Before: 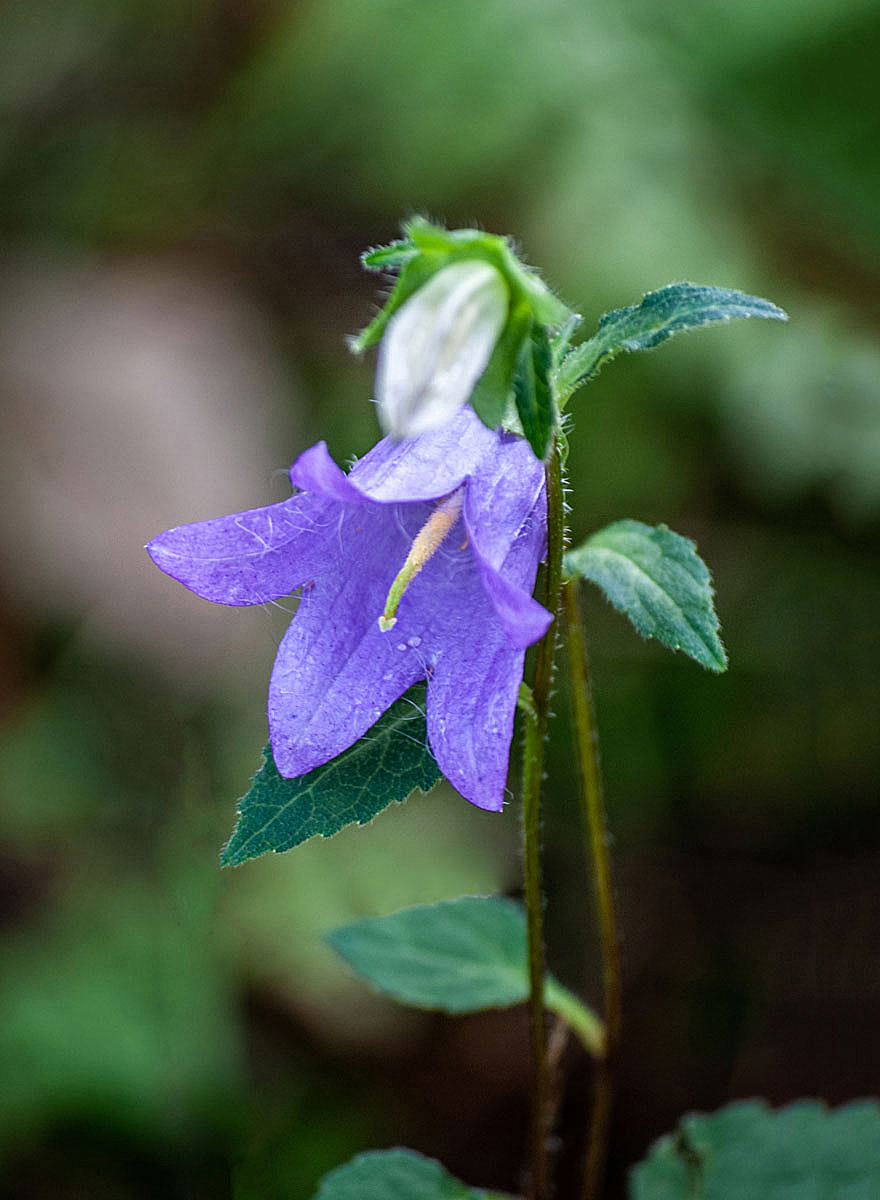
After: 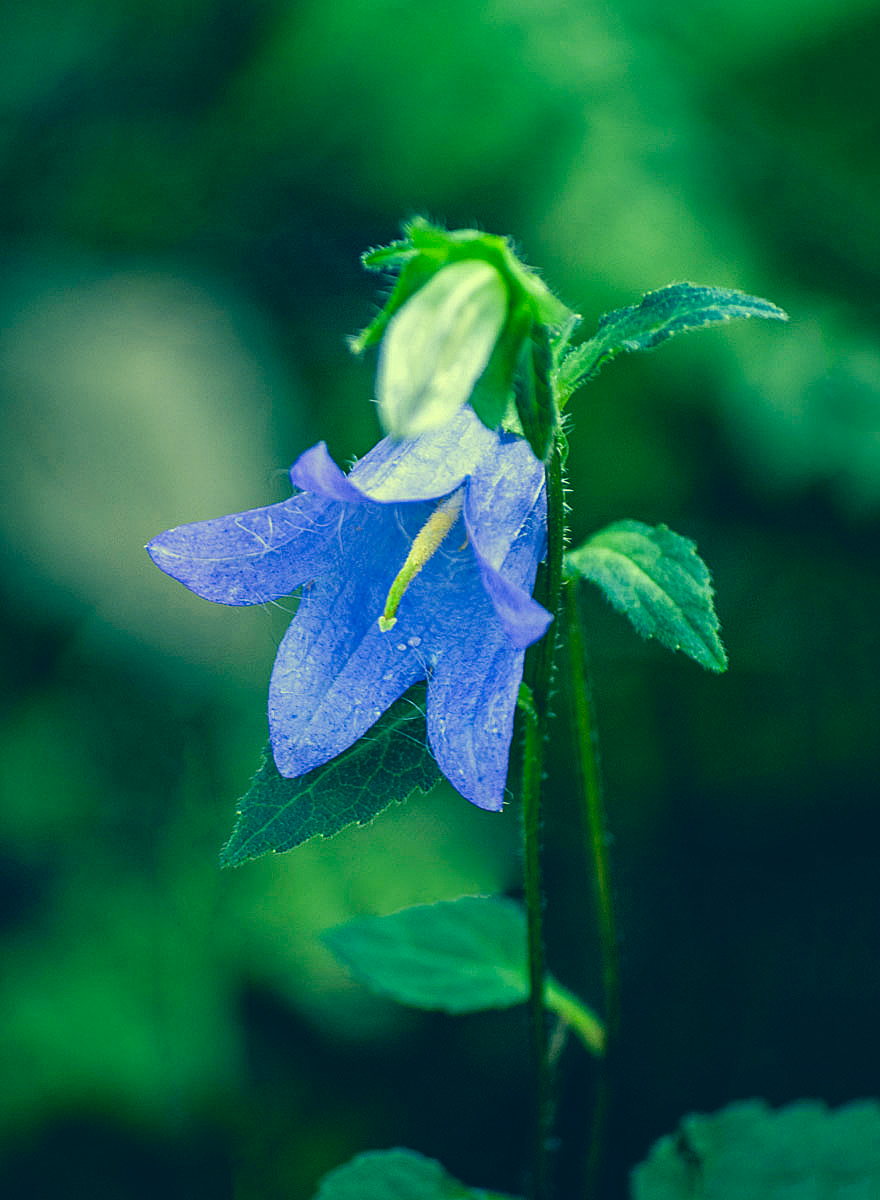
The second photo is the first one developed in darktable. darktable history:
color correction: highlights a* -16.19, highlights b* 39.96, shadows a* -39.66, shadows b* -26.42
